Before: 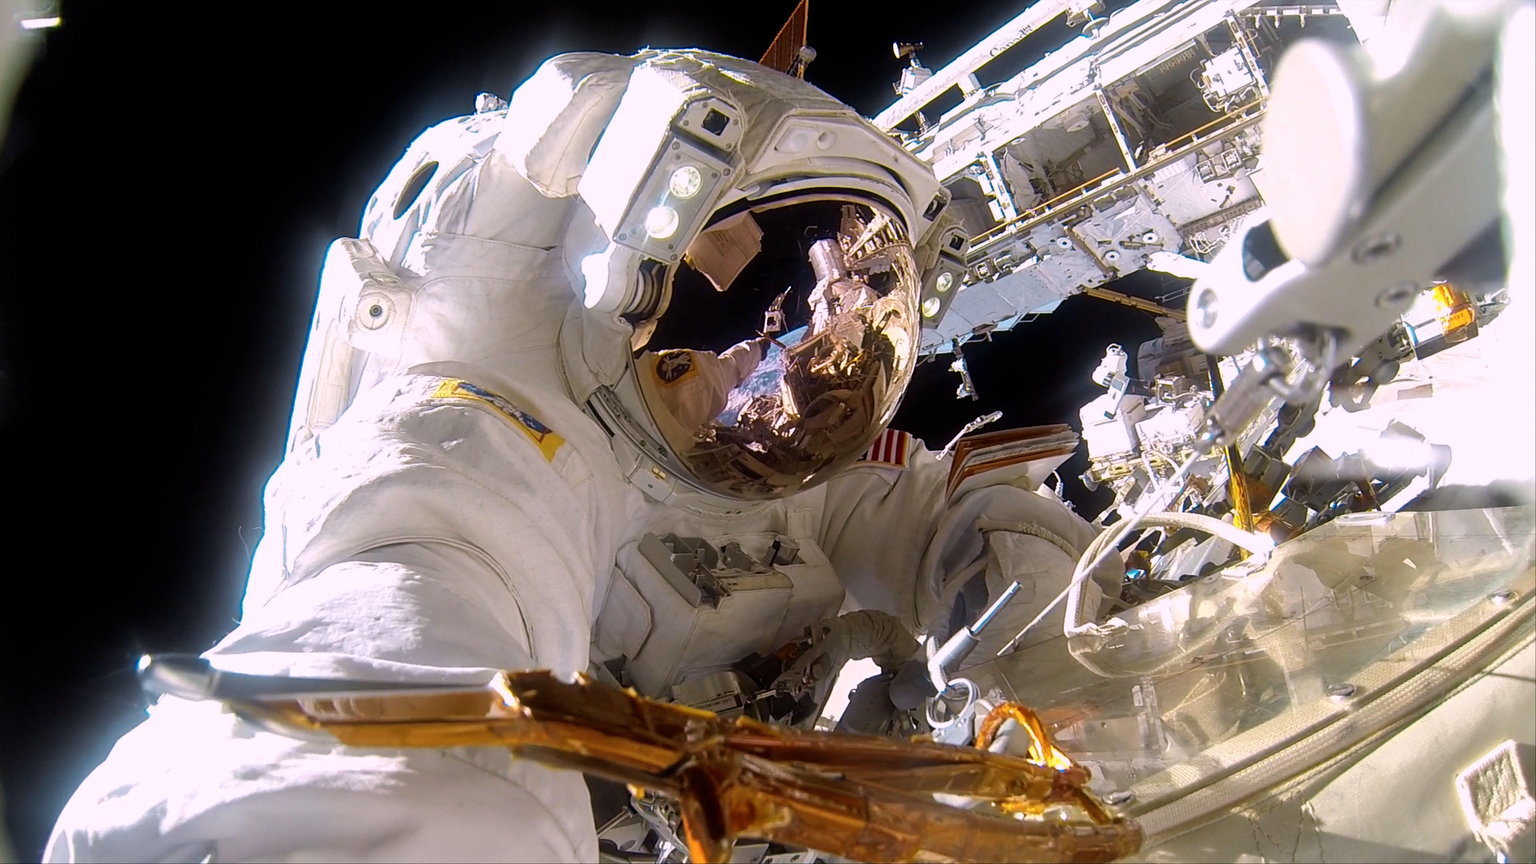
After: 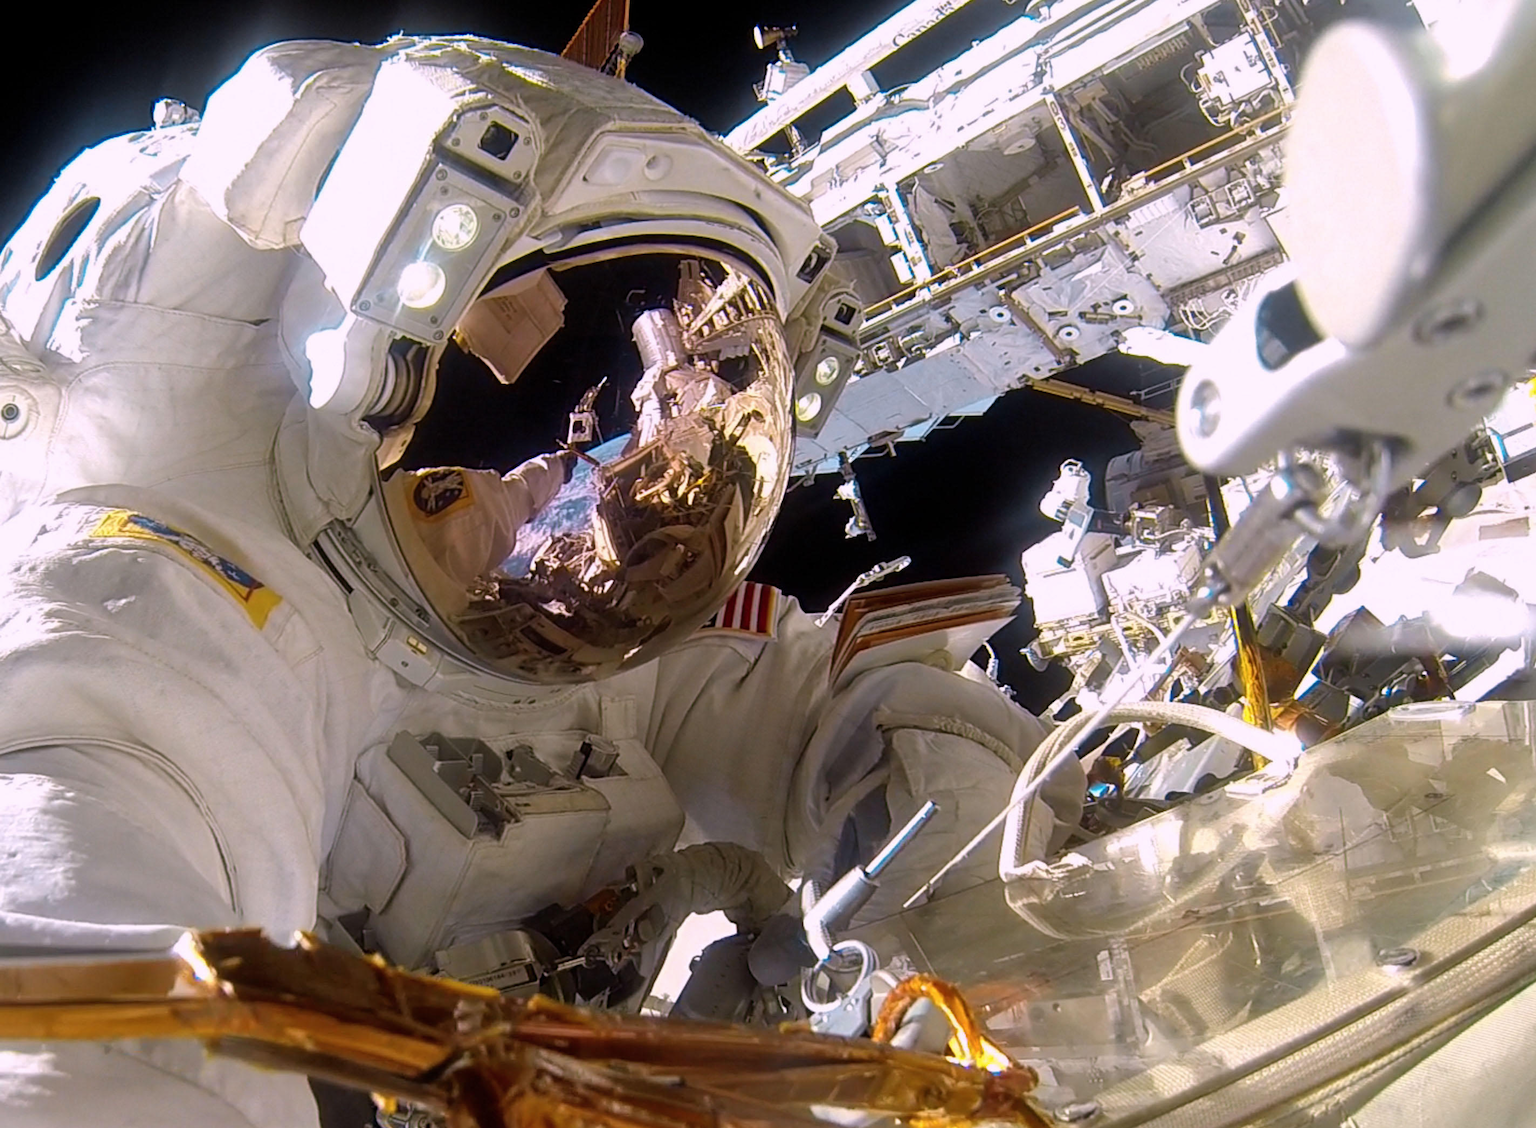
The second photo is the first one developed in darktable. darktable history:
crop and rotate: left 24.034%, top 2.838%, right 6.406%, bottom 6.299%
shadows and highlights: radius 125.46, shadows 21.19, highlights -21.19, low approximation 0.01
